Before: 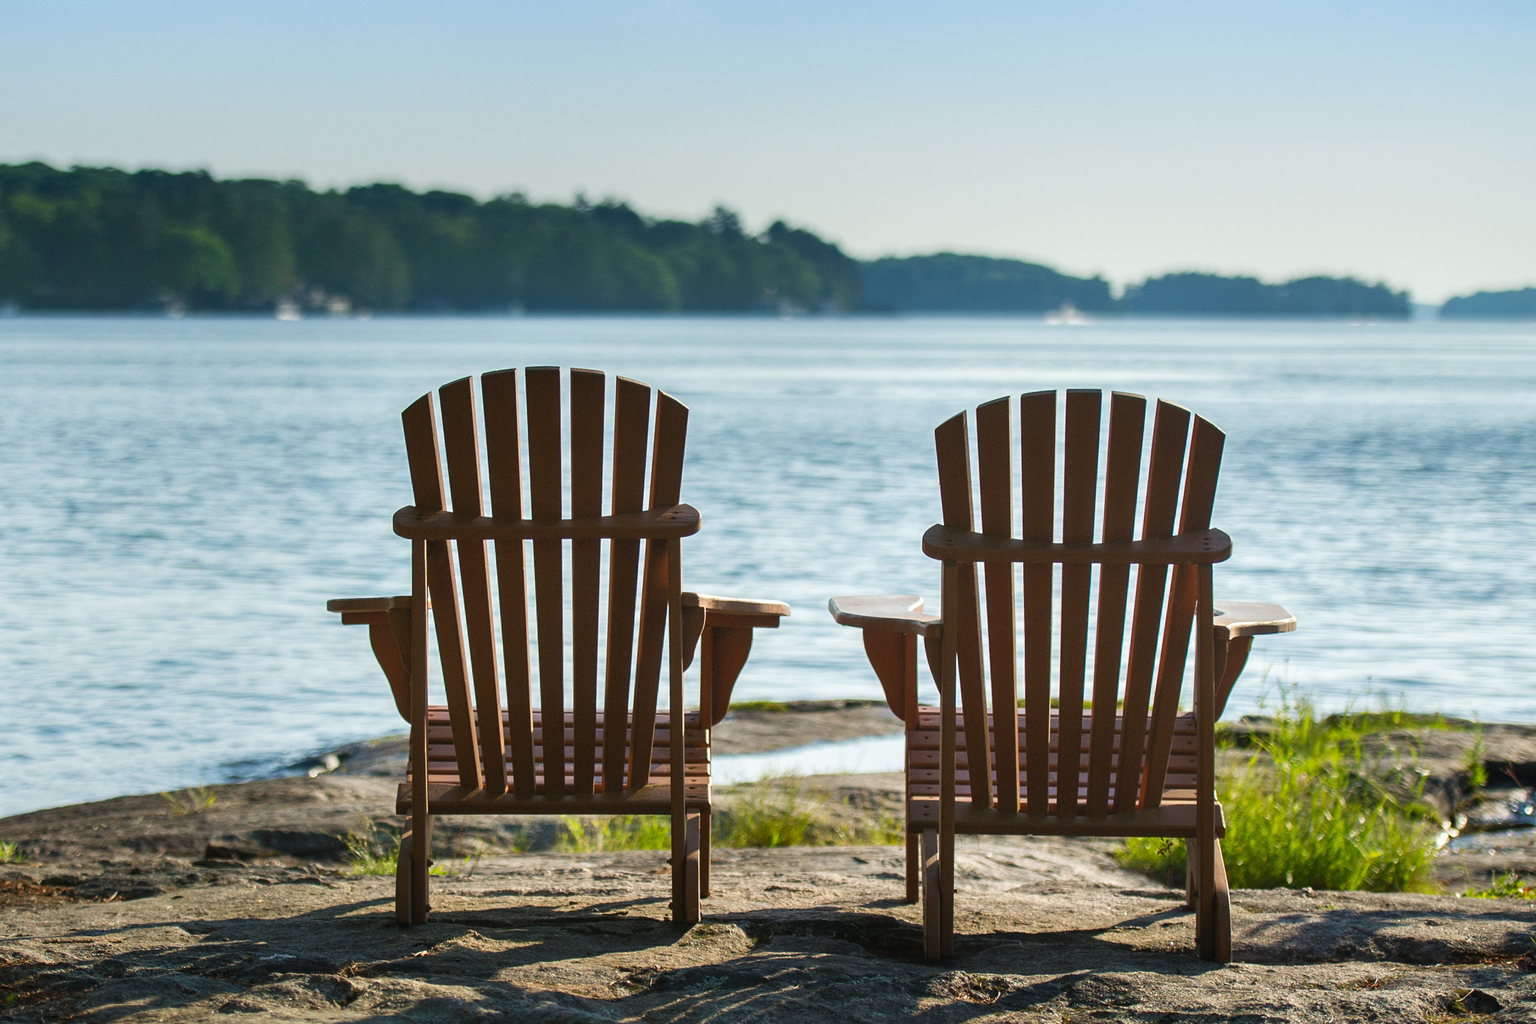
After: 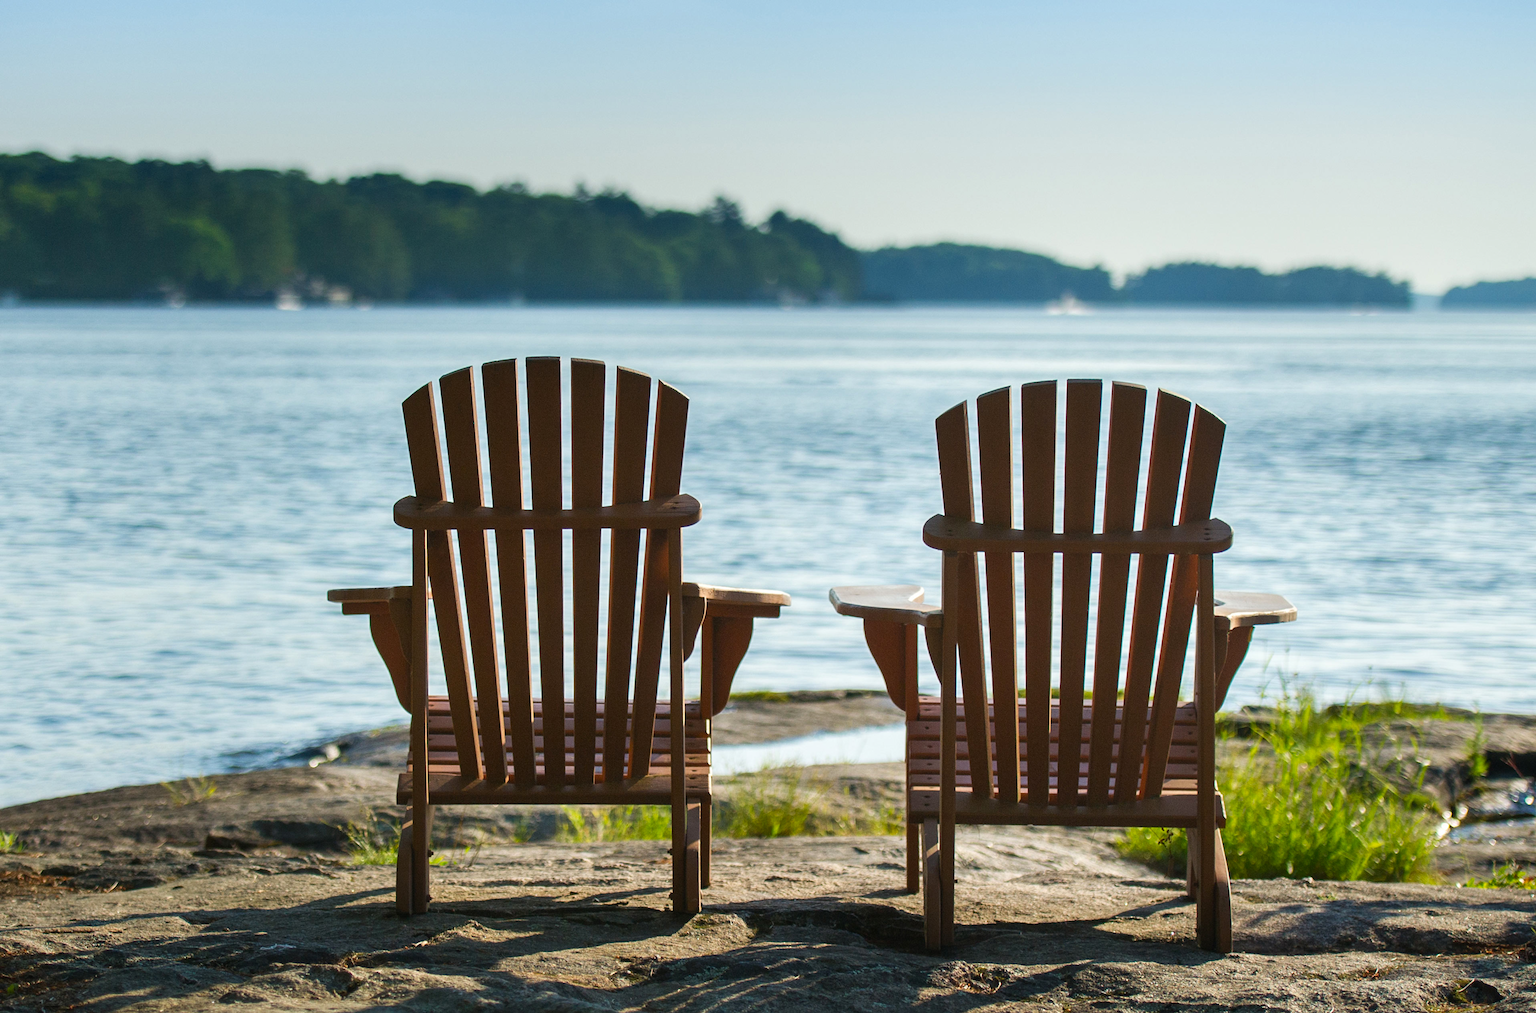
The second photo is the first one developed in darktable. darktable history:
exposure: compensate highlight preservation false
contrast brightness saturation: contrast 0.04, saturation 0.07
crop: top 1.049%, right 0.001%
